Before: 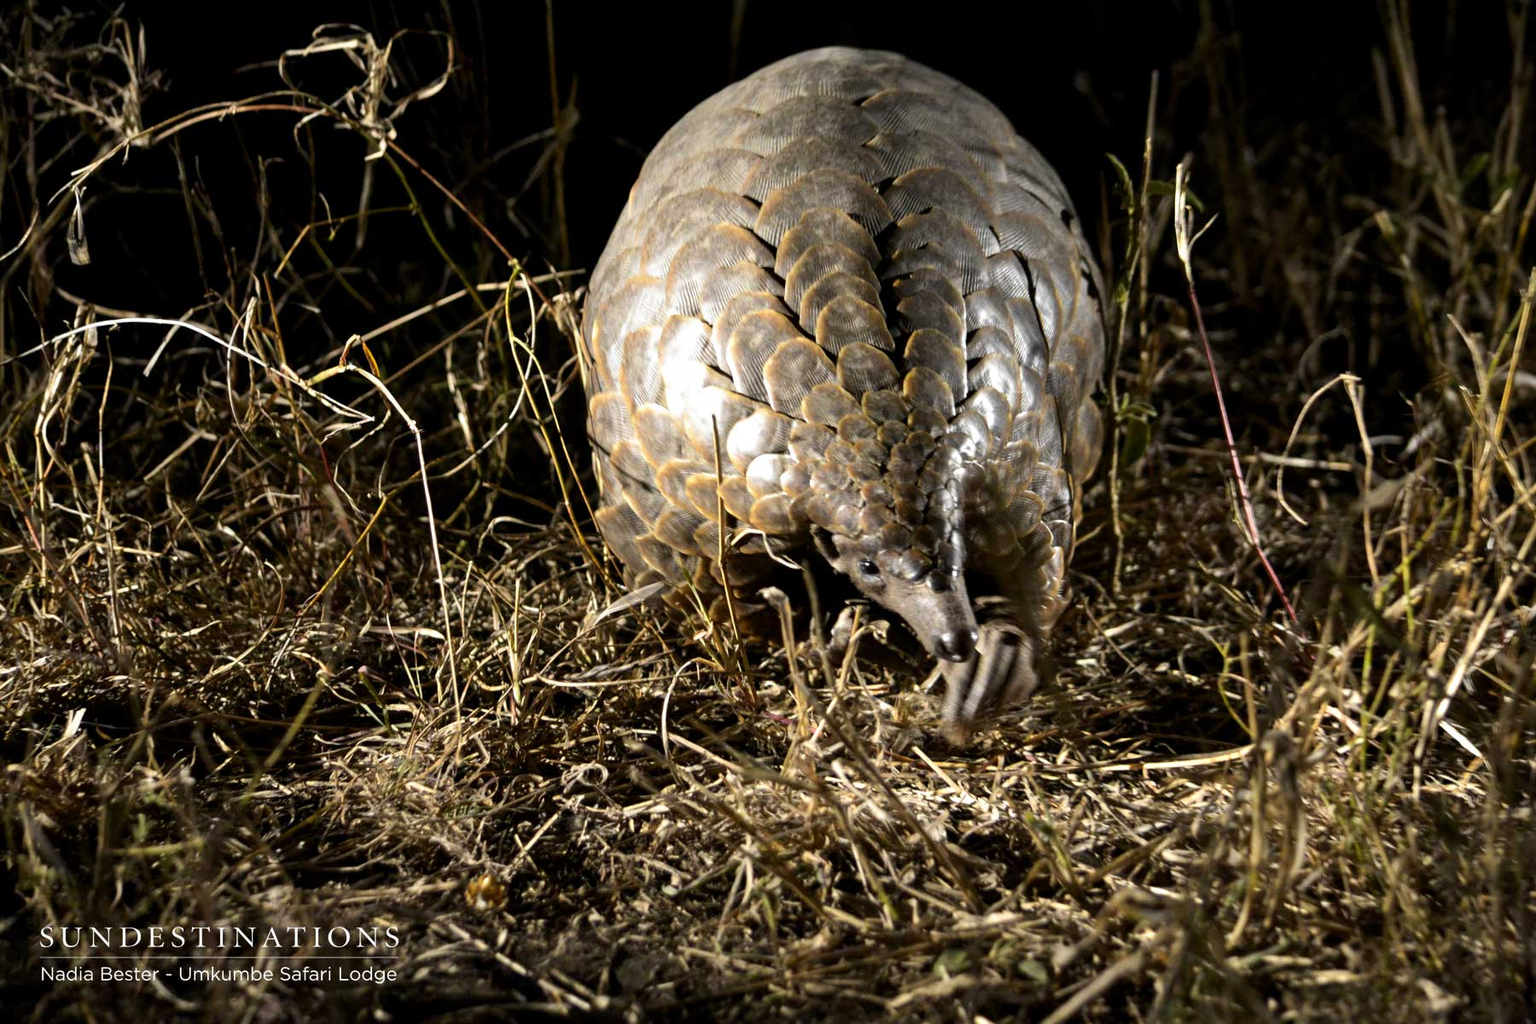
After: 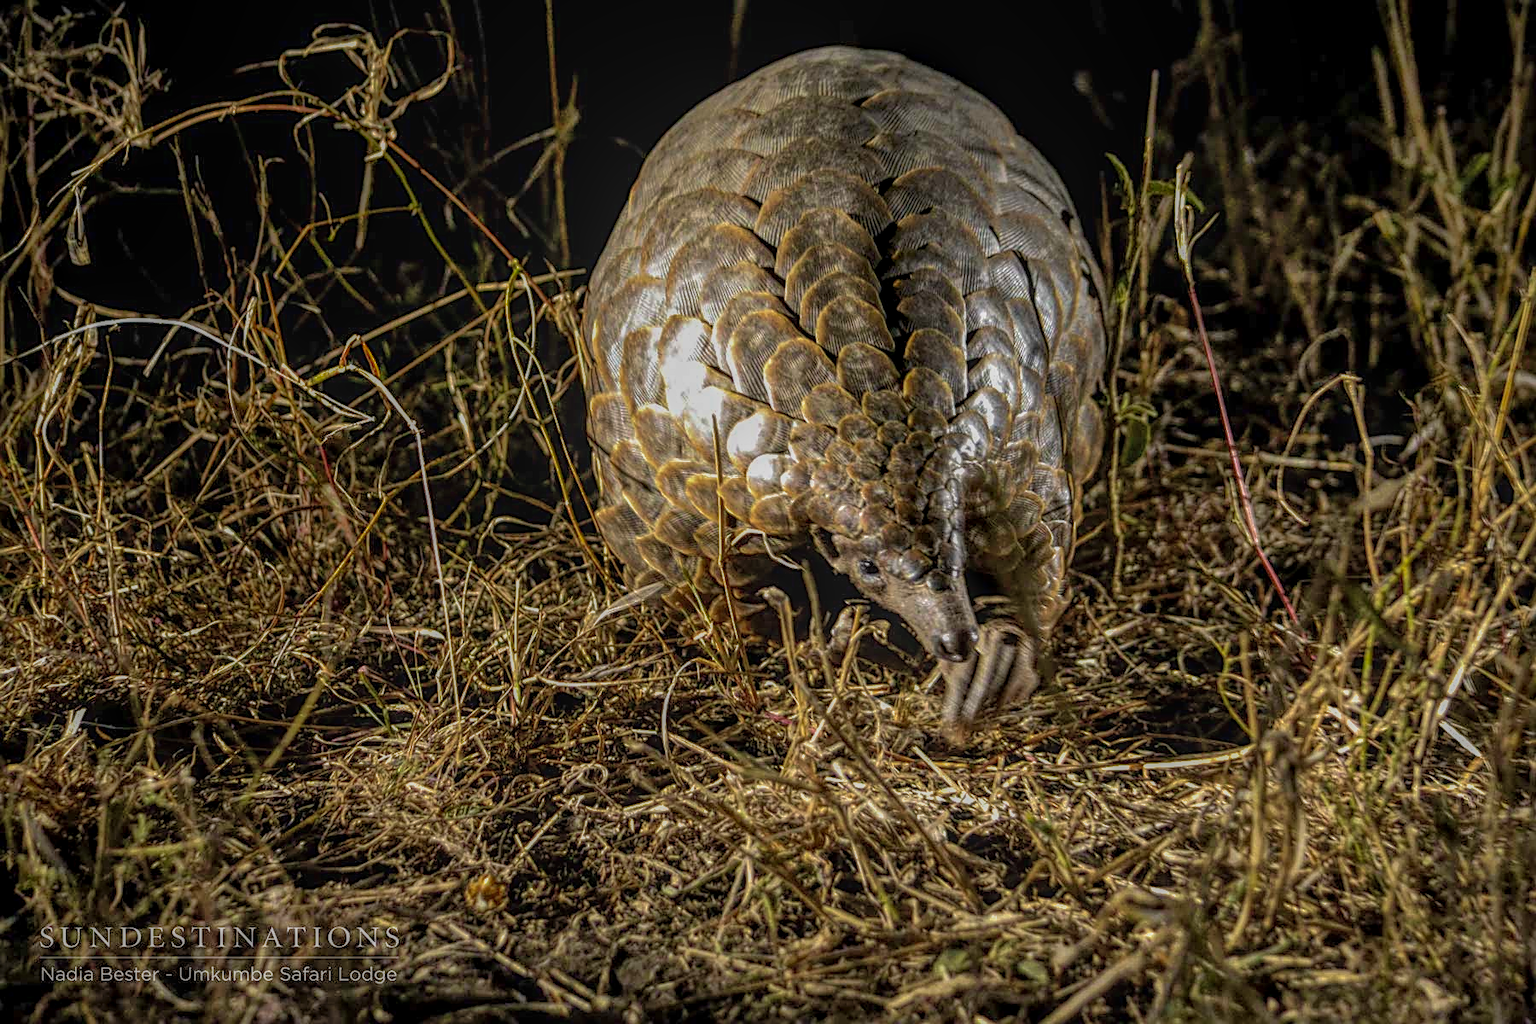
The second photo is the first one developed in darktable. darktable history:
shadows and highlights: on, module defaults
local contrast: highlights 20%, shadows 24%, detail 199%, midtone range 0.2
sharpen: on, module defaults
velvia: on, module defaults
